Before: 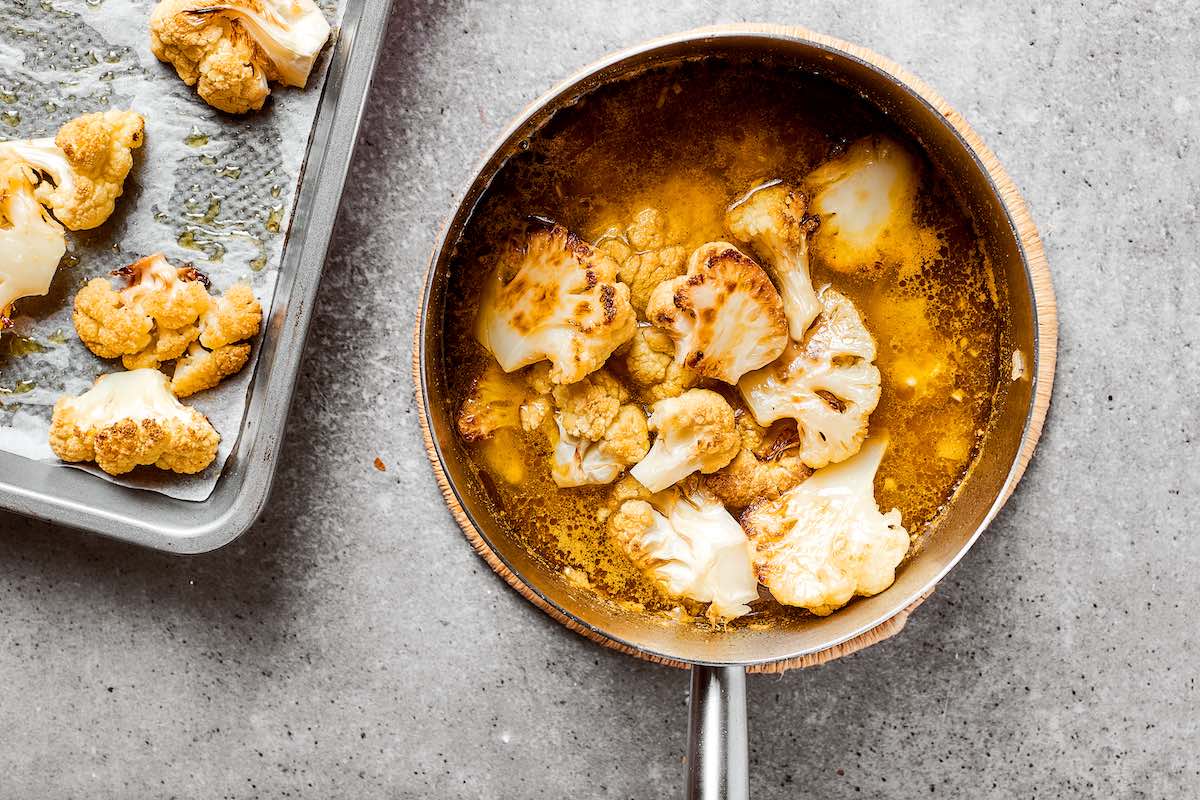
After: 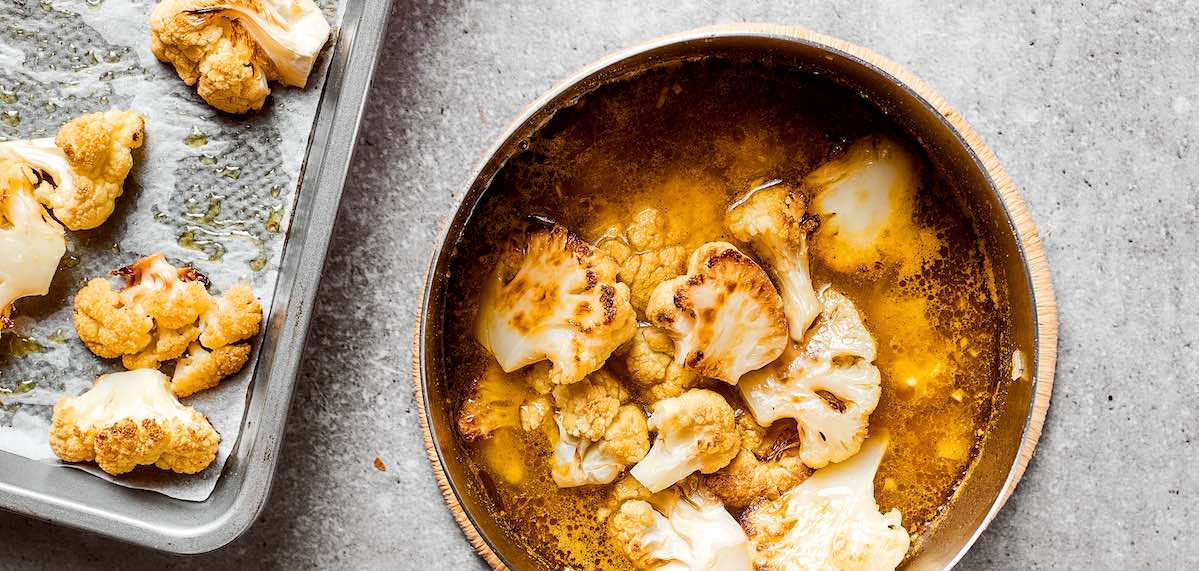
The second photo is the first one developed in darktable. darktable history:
crop: bottom 28.576%
tone equalizer: on, module defaults
